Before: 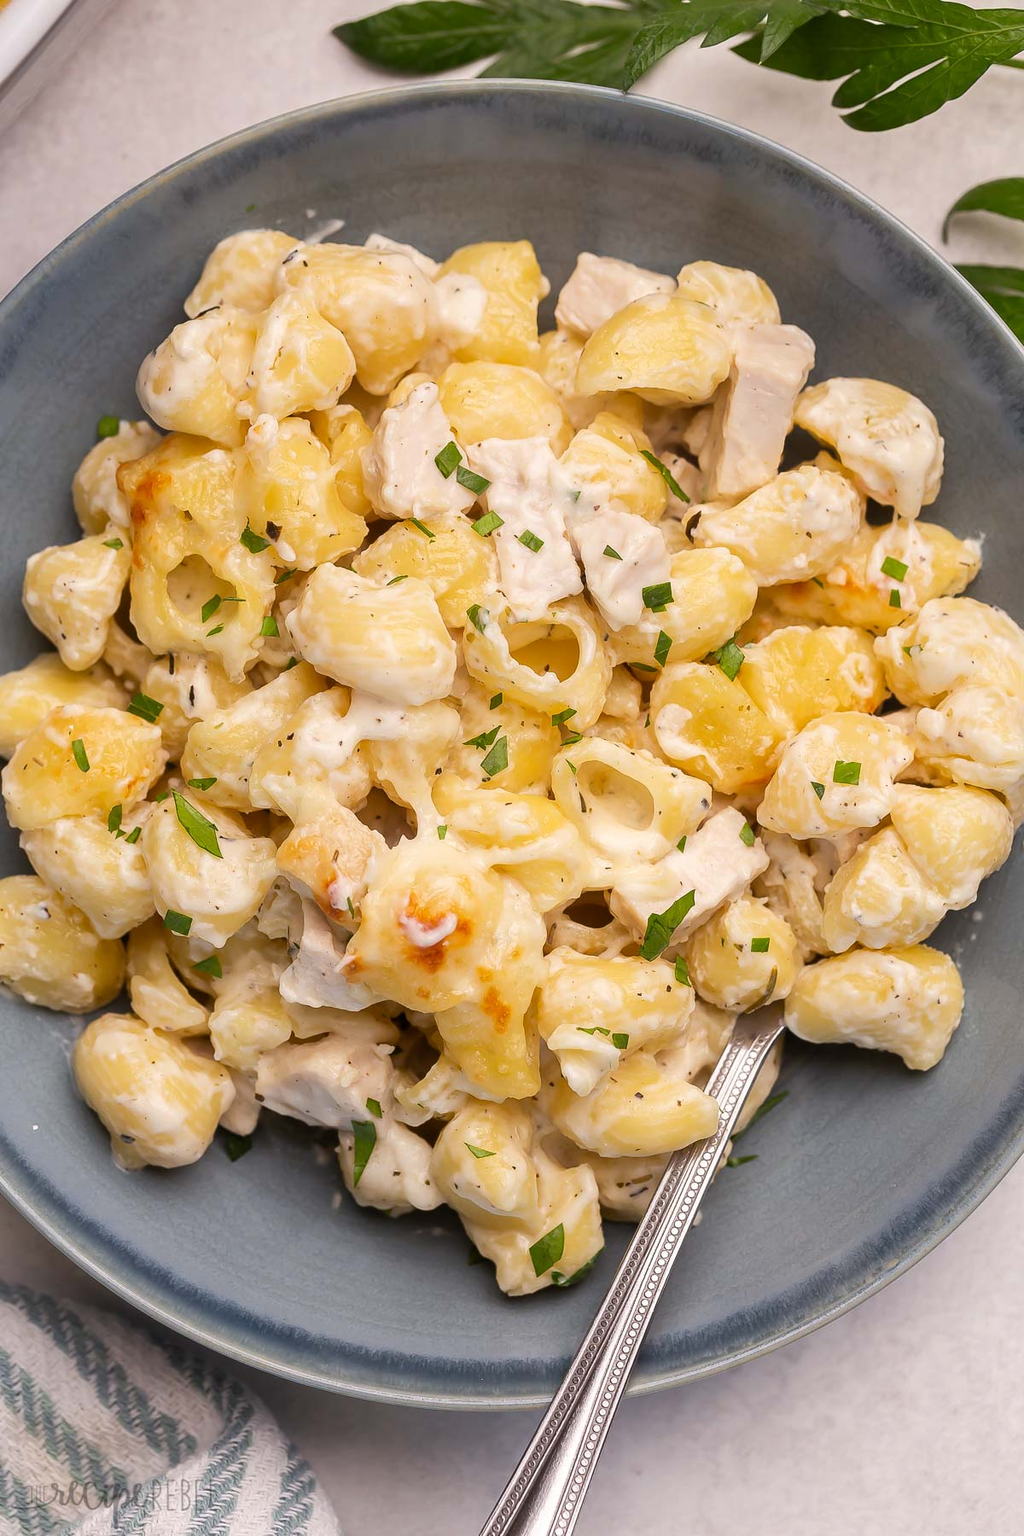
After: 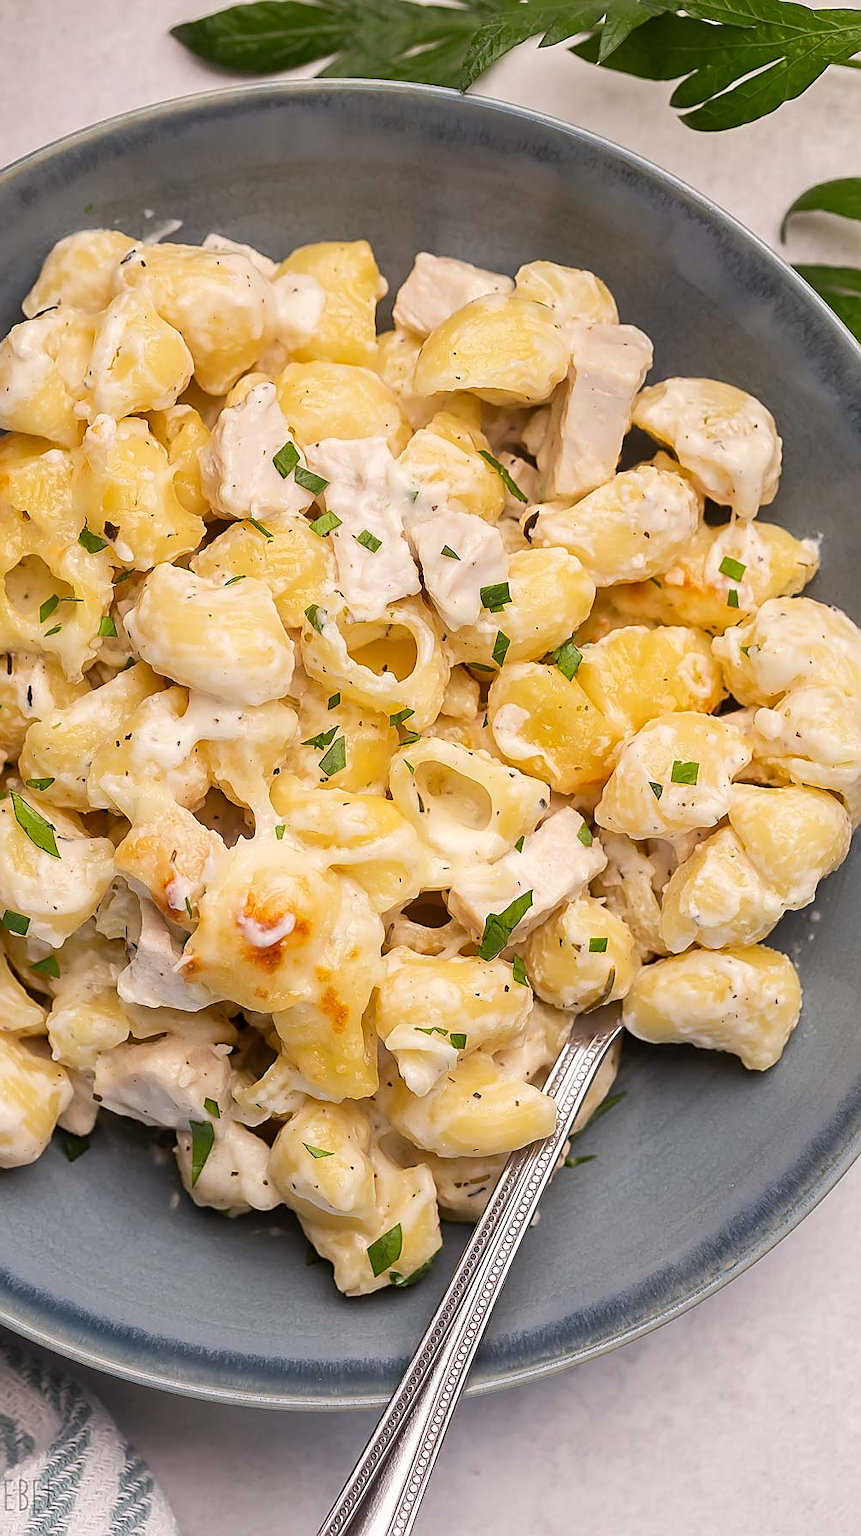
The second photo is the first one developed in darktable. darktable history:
crop: left 15.893%
sharpen: on, module defaults
tone equalizer: on, module defaults
